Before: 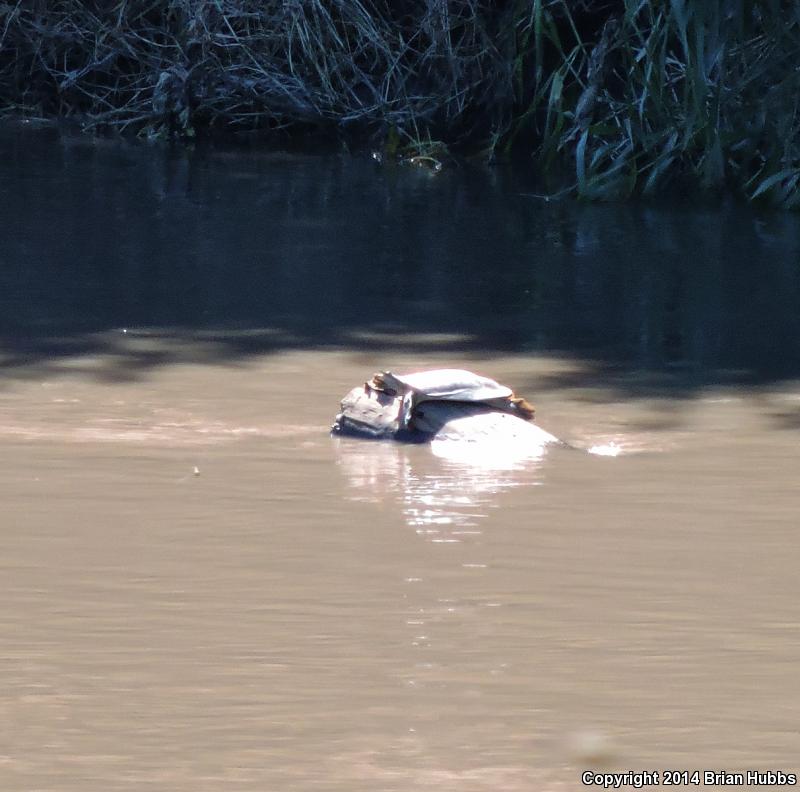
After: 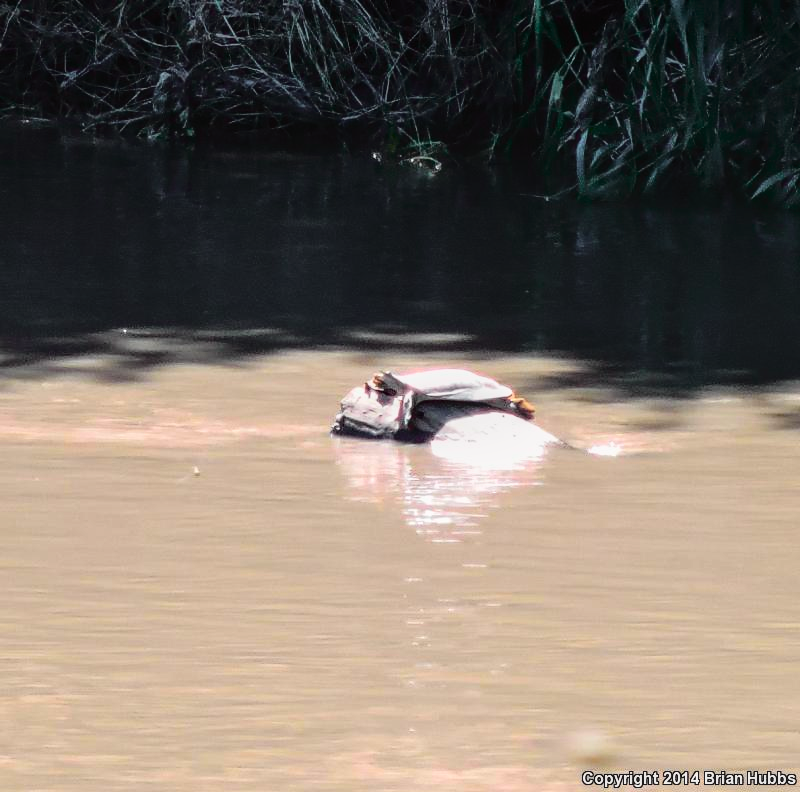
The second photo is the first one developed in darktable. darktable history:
tone curve: curves: ch0 [(0, 0.014) (0.17, 0.099) (0.392, 0.438) (0.725, 0.828) (0.872, 0.918) (1, 0.981)]; ch1 [(0, 0) (0.402, 0.36) (0.489, 0.491) (0.5, 0.503) (0.515, 0.52) (0.545, 0.572) (0.615, 0.662) (0.701, 0.725) (1, 1)]; ch2 [(0, 0) (0.42, 0.458) (0.485, 0.499) (0.503, 0.503) (0.531, 0.542) (0.561, 0.594) (0.644, 0.694) (0.717, 0.753) (1, 0.991)], color space Lab, independent channels
local contrast: on, module defaults
